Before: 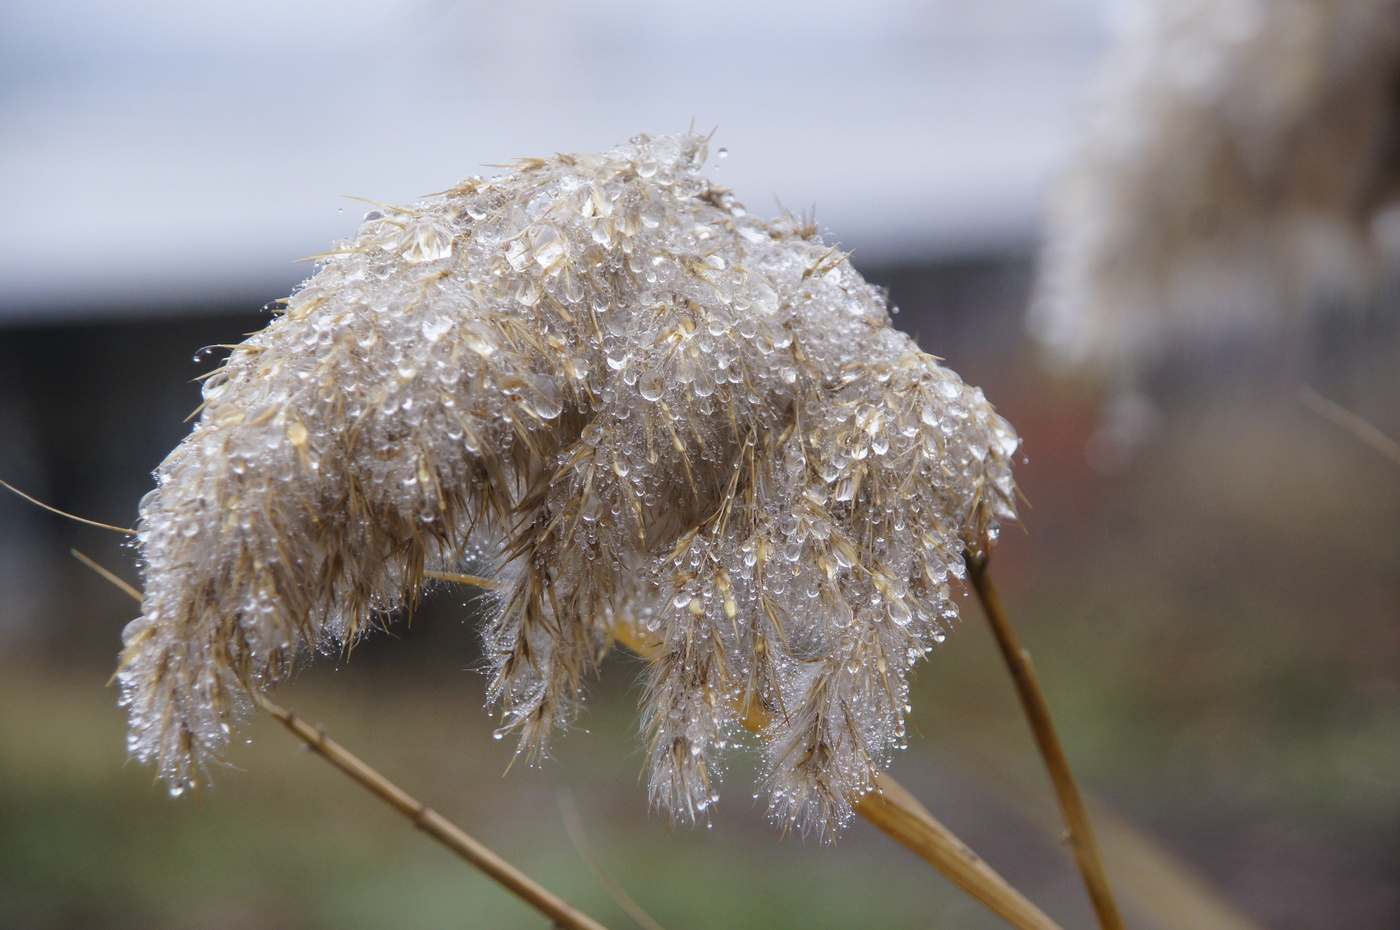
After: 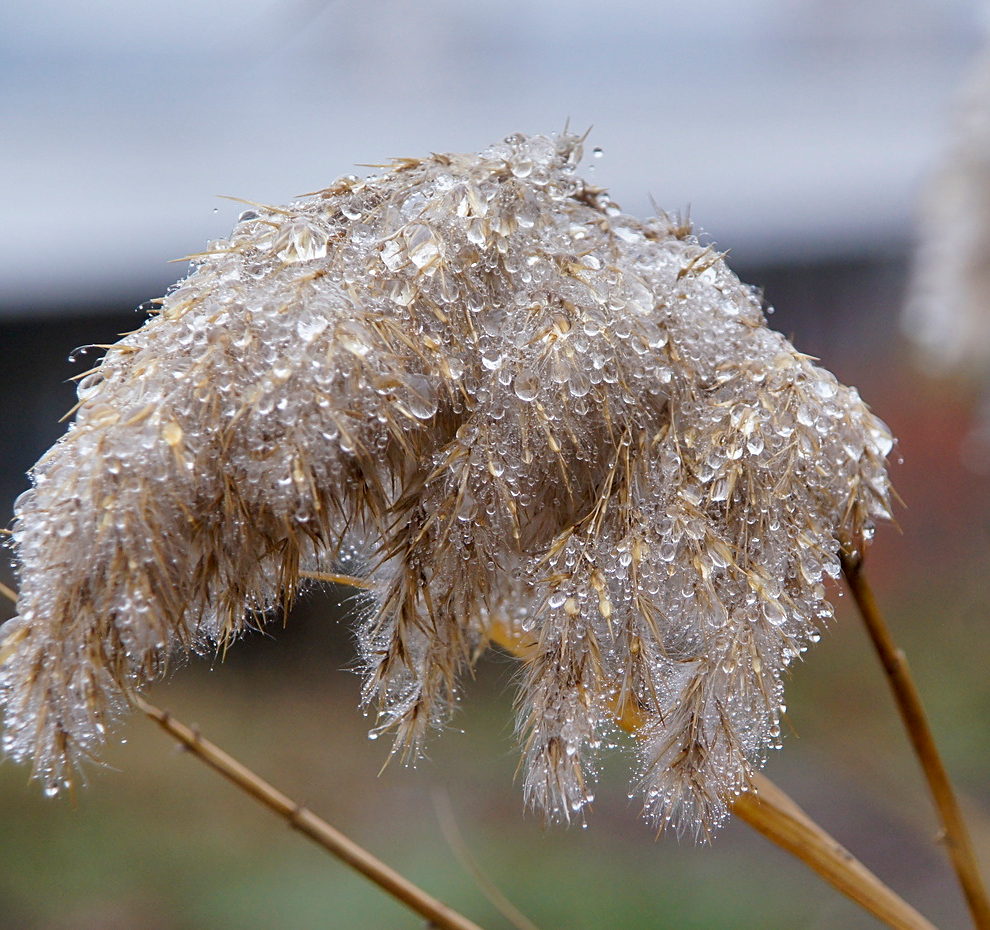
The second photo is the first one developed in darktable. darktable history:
crop and rotate: left 8.95%, right 20.264%
sharpen: on, module defaults
exposure: black level correction 0.005, exposure 0.003 EV, compensate exposure bias true, compensate highlight preservation false
shadows and highlights: soften with gaussian
